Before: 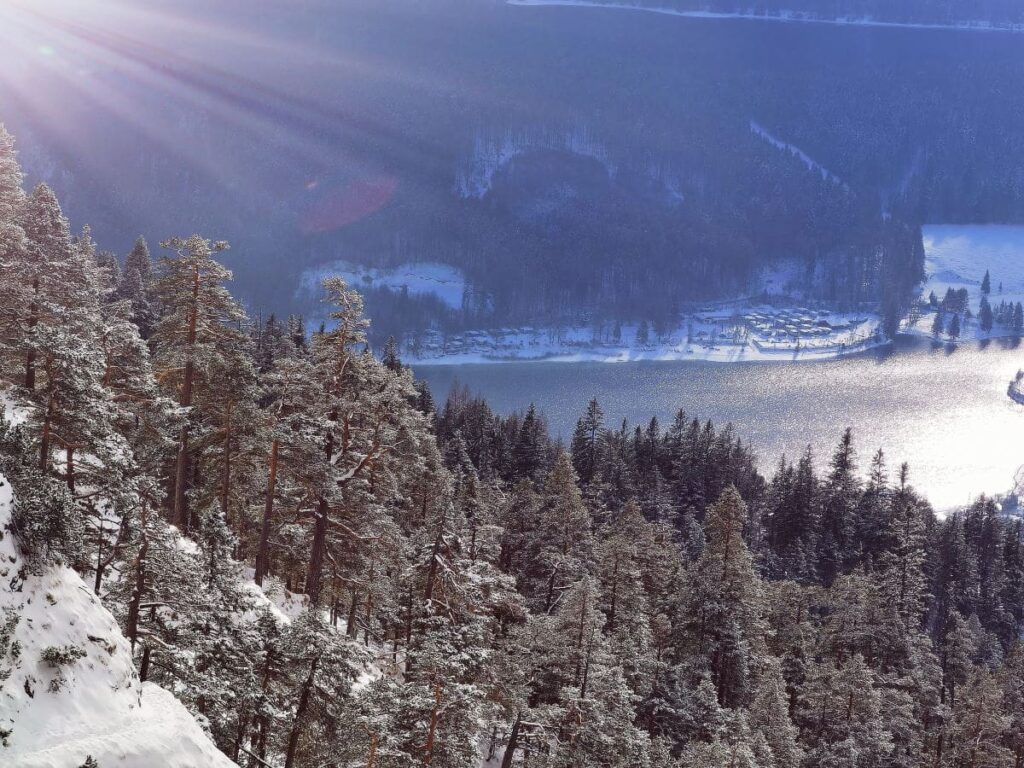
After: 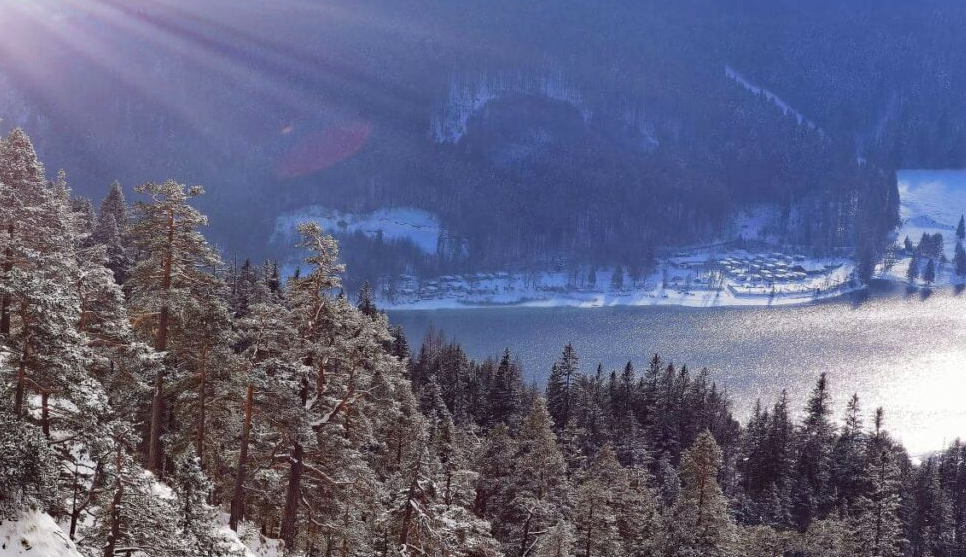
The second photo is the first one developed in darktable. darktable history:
crop: left 2.503%, top 7.217%, right 3.158%, bottom 20.195%
haze removal: adaptive false
